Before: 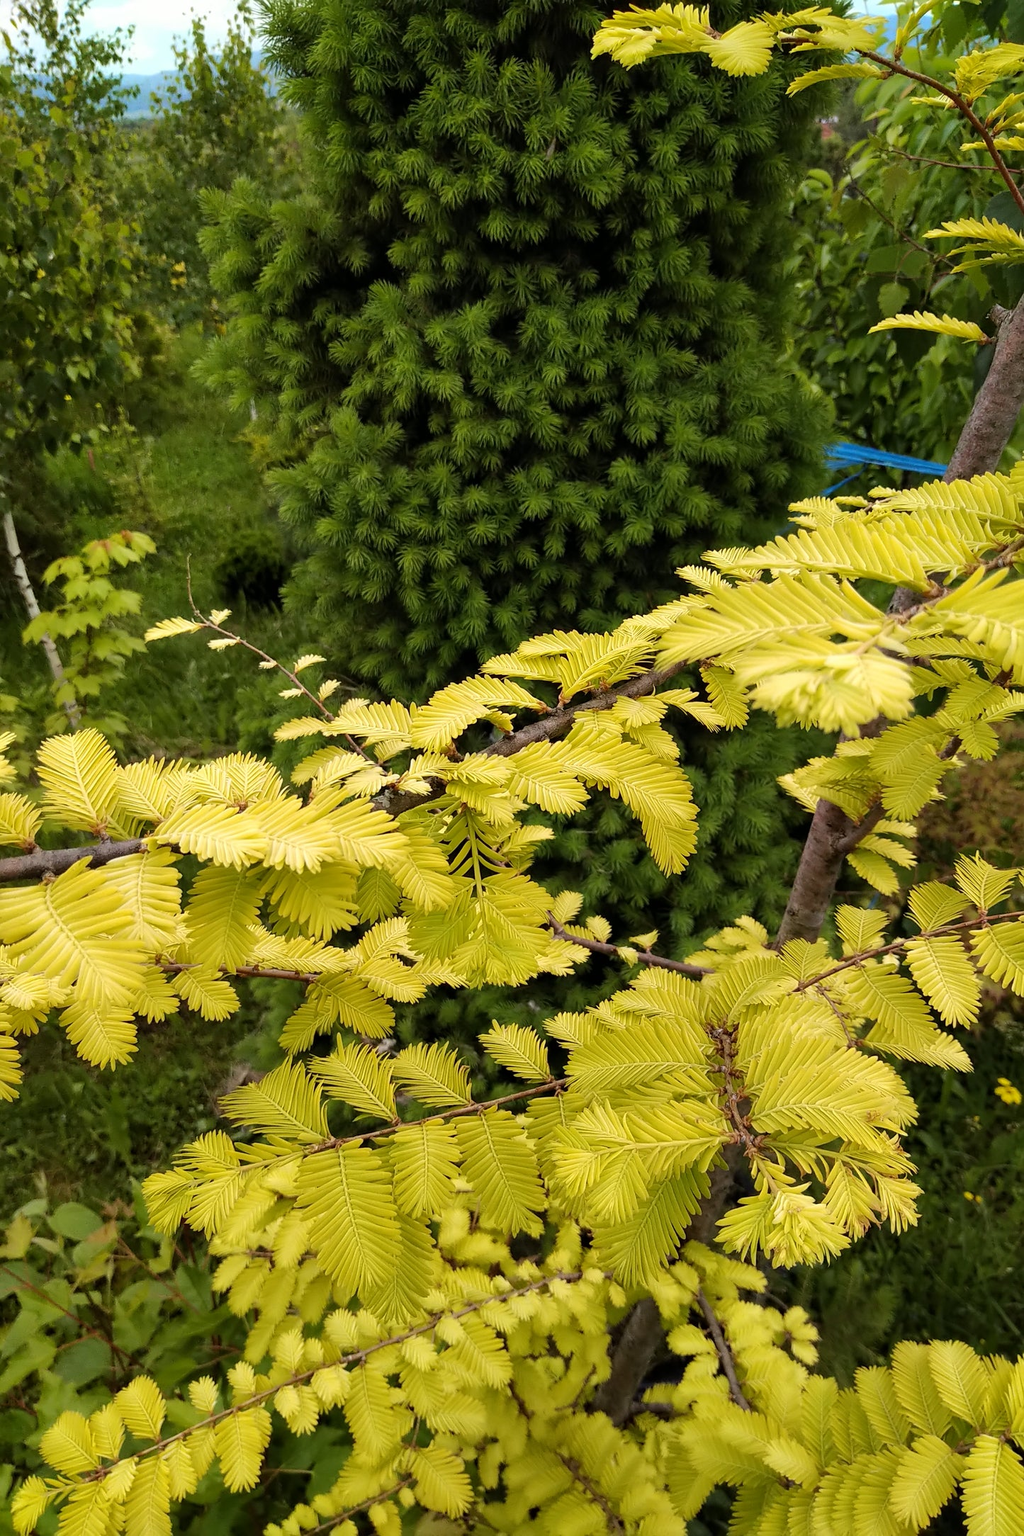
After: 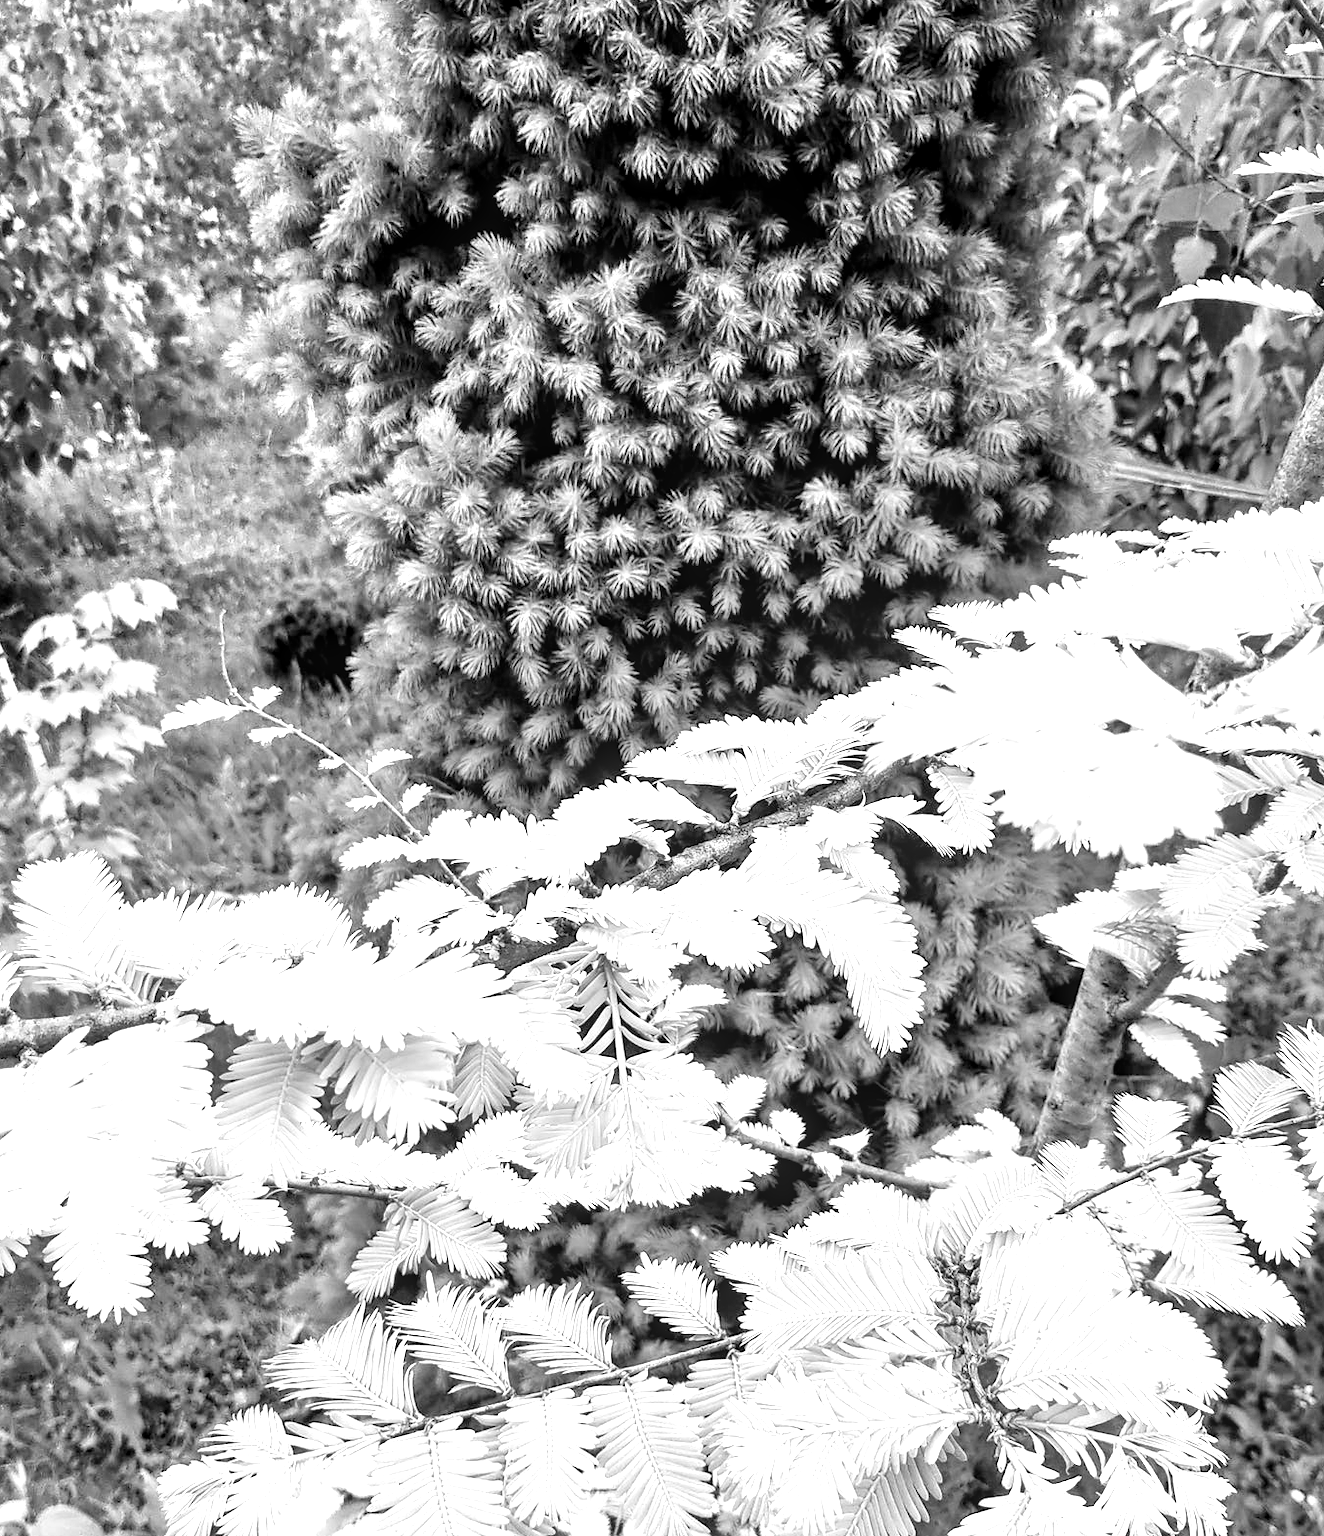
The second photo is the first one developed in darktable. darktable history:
rotate and perspective: automatic cropping off
crop: left 2.737%, top 7.287%, right 3.421%, bottom 20.179%
contrast brightness saturation: contrast 0.16, saturation 0.32
color balance rgb: shadows lift › chroma 2%, shadows lift › hue 185.64°, power › luminance 1.48%, highlights gain › chroma 3%, highlights gain › hue 54.51°, global offset › luminance -0.4%, perceptual saturation grading › highlights -18.47%, perceptual saturation grading › mid-tones 6.62%, perceptual saturation grading › shadows 28.22%, perceptual brilliance grading › highlights 15.68%, perceptual brilliance grading › shadows -14.29%, global vibrance 25.96%, contrast 6.45%
exposure: black level correction 0, exposure 1.1 EV, compensate highlight preservation false
tone equalizer: -7 EV 0.15 EV, -6 EV 0.6 EV, -5 EV 1.15 EV, -4 EV 1.33 EV, -3 EV 1.15 EV, -2 EV 0.6 EV, -1 EV 0.15 EV, mask exposure compensation -0.5 EV
monochrome: on, module defaults
local contrast: detail 130%
